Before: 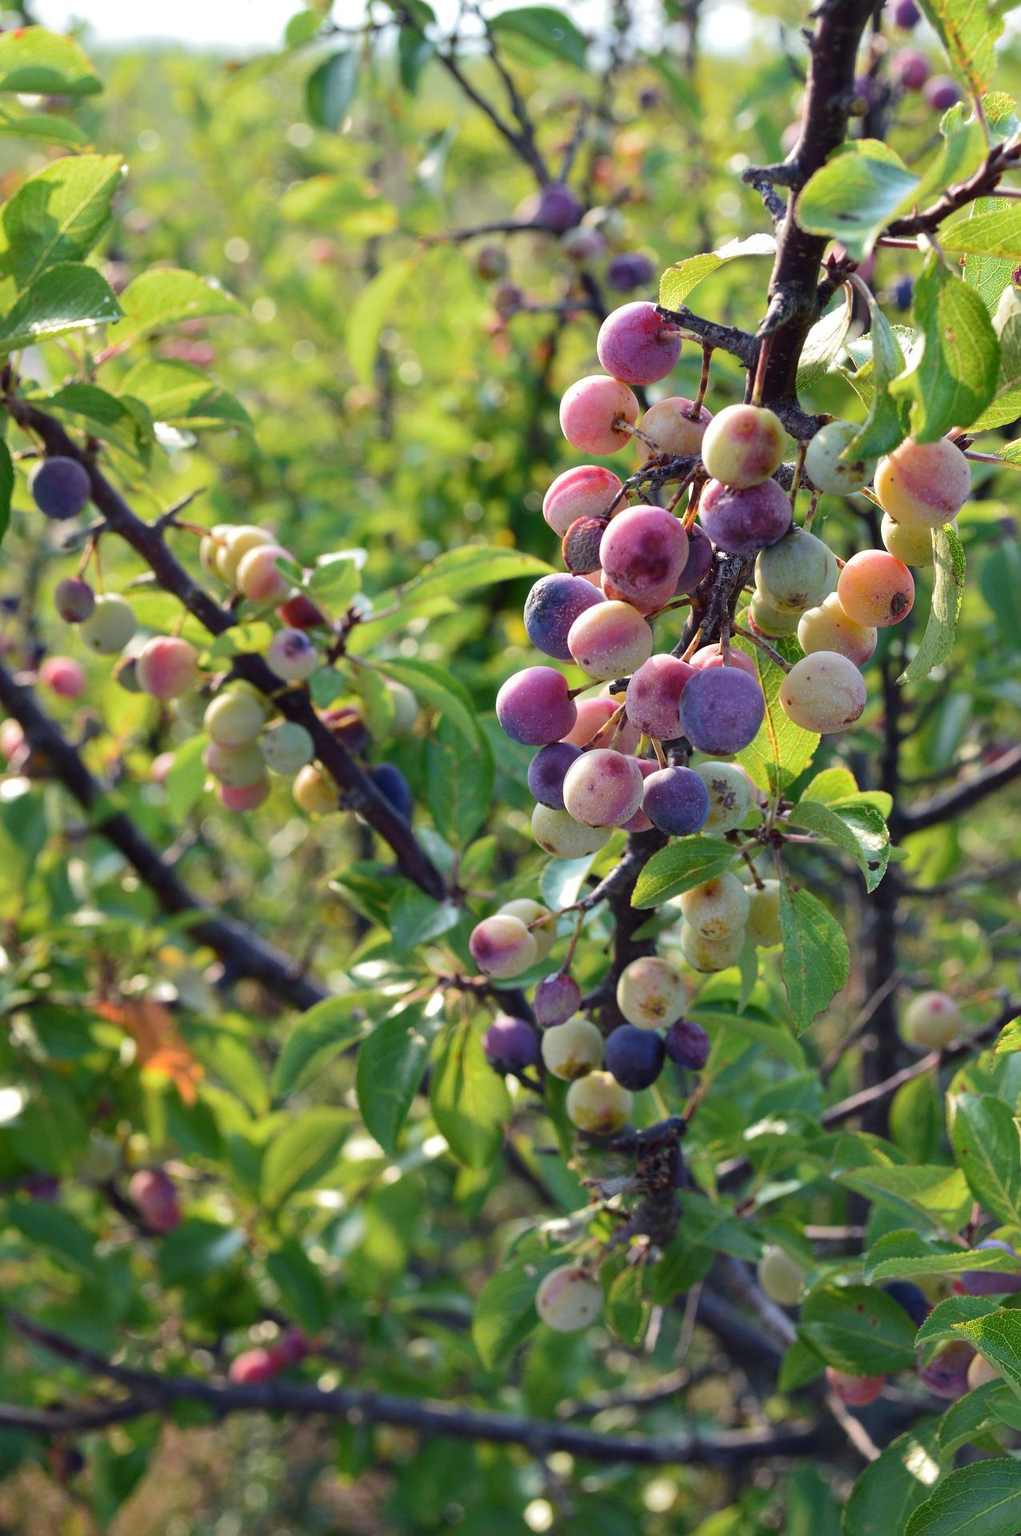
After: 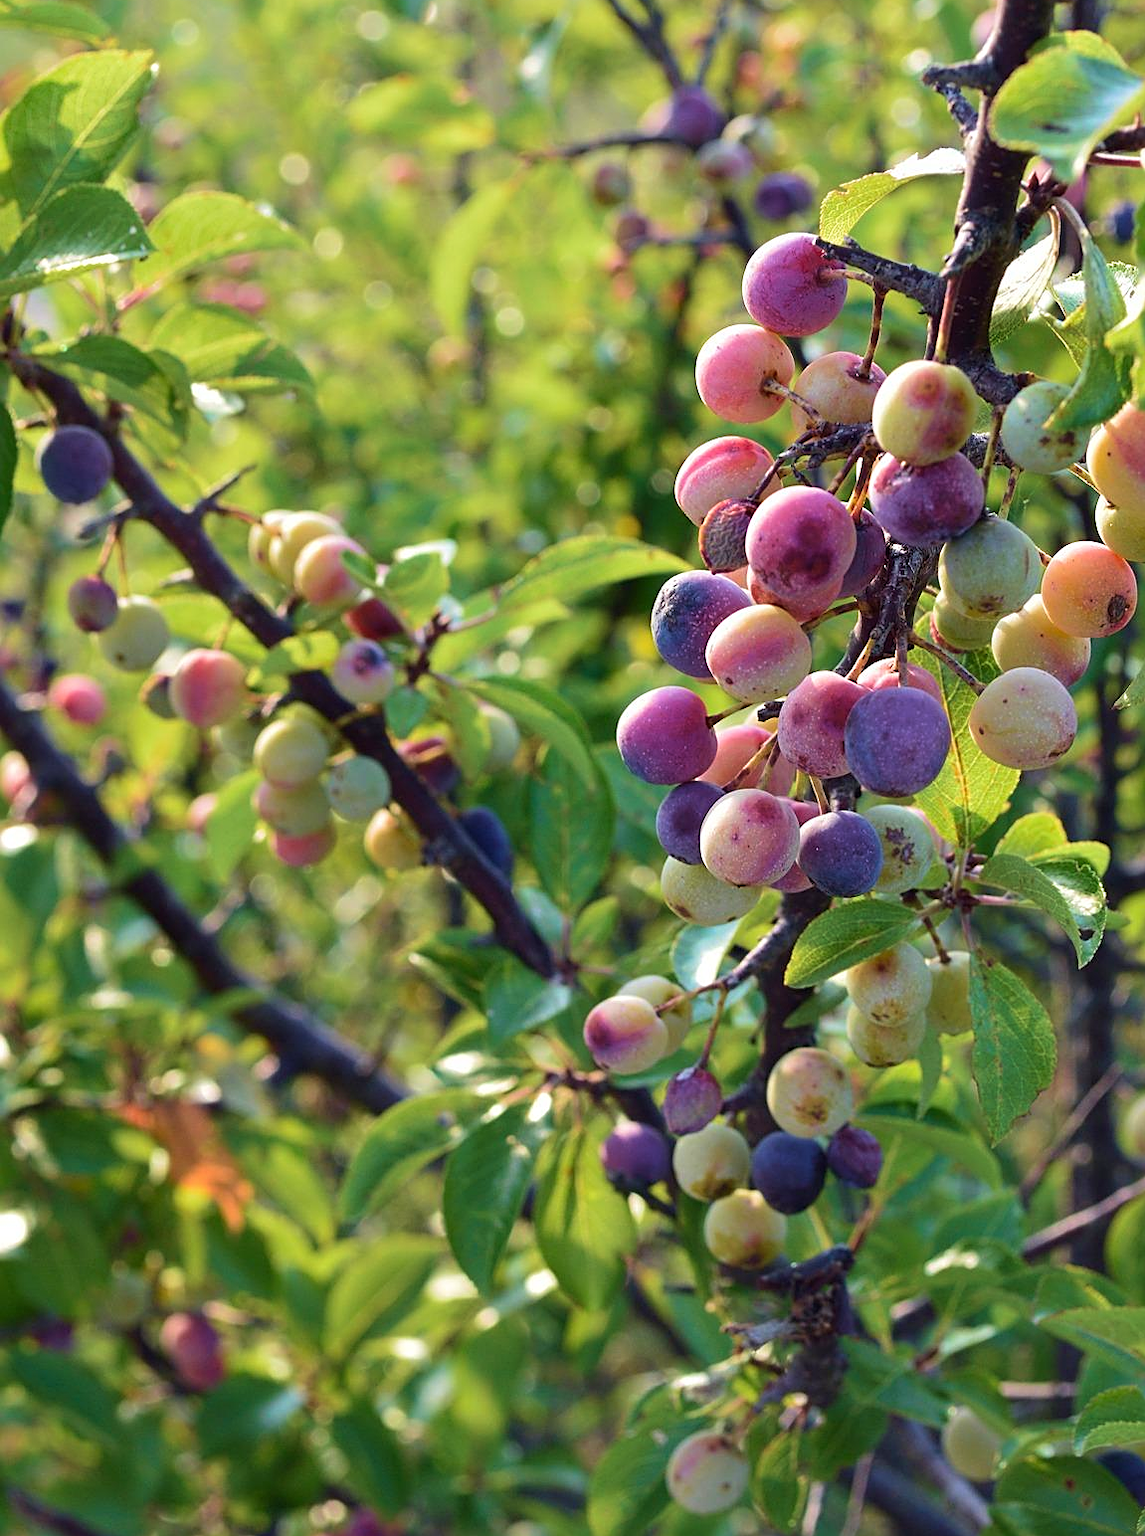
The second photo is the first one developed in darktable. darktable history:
crop: top 7.471%, right 9.72%, bottom 12.062%
velvia: strength 30.26%
sharpen: on, module defaults
